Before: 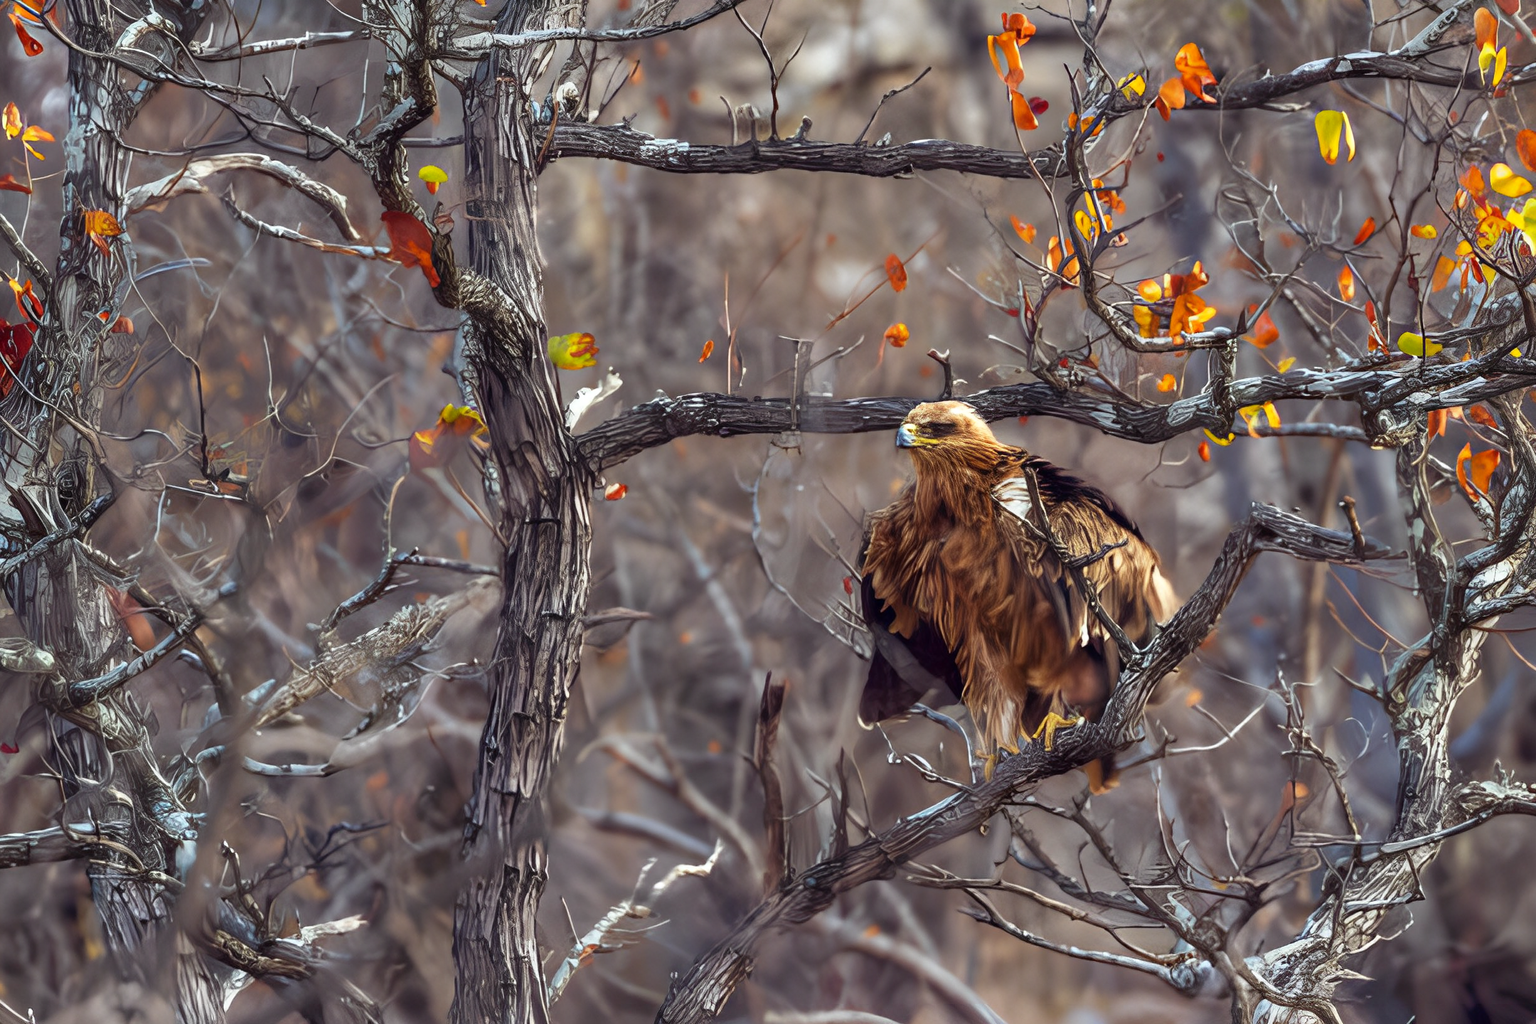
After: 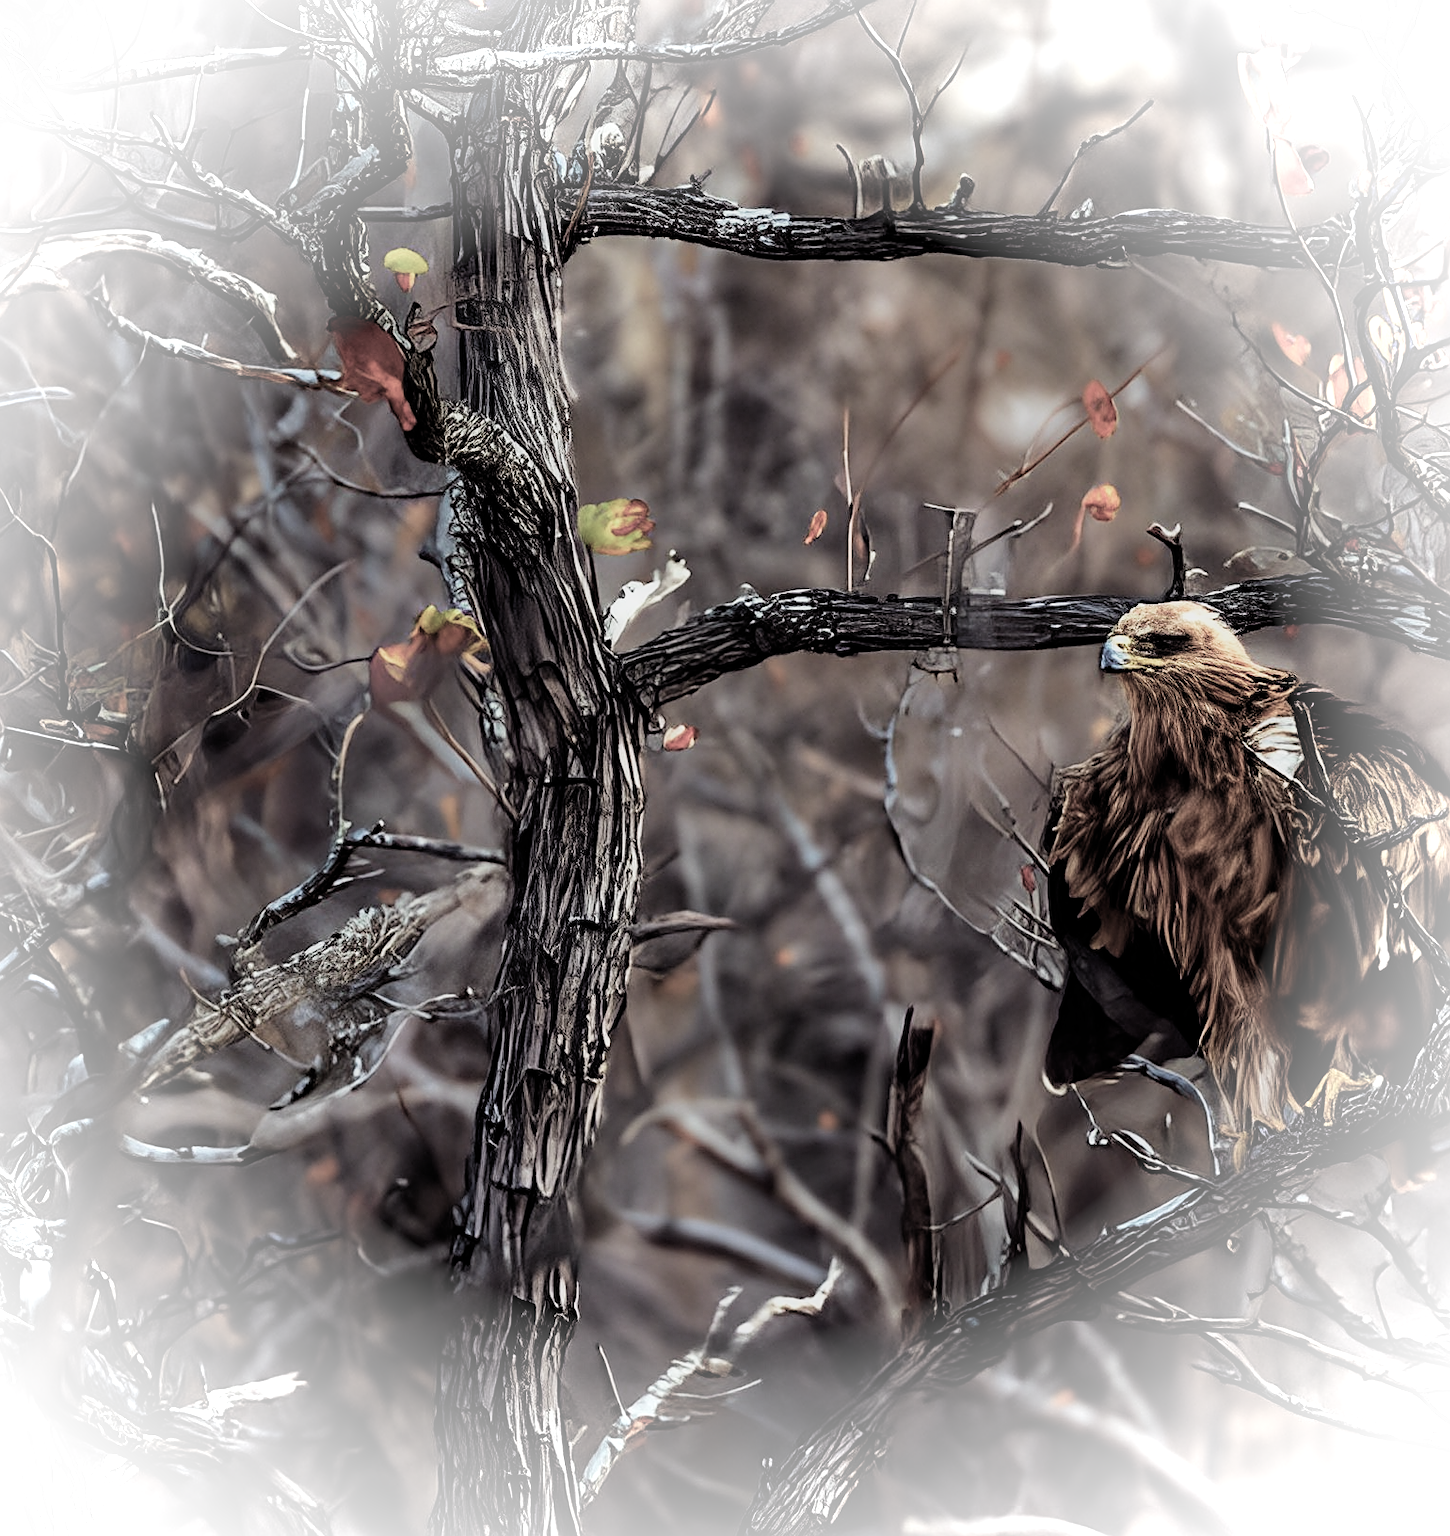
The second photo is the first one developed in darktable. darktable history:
haze removal: compatibility mode true, adaptive false
exposure: exposure -0.045 EV, compensate highlight preservation false
sharpen: on, module defaults
filmic rgb: black relative exposure -5.1 EV, white relative exposure 3.97 EV, hardness 2.88, contrast 1.299, highlights saturation mix -29.66%, color science v4 (2020)
crop: left 10.582%, right 26.447%
velvia: on, module defaults
contrast brightness saturation: contrast 0.093, saturation 0.283
vignetting: fall-off start 73.78%, brightness 0.985, saturation -0.495
